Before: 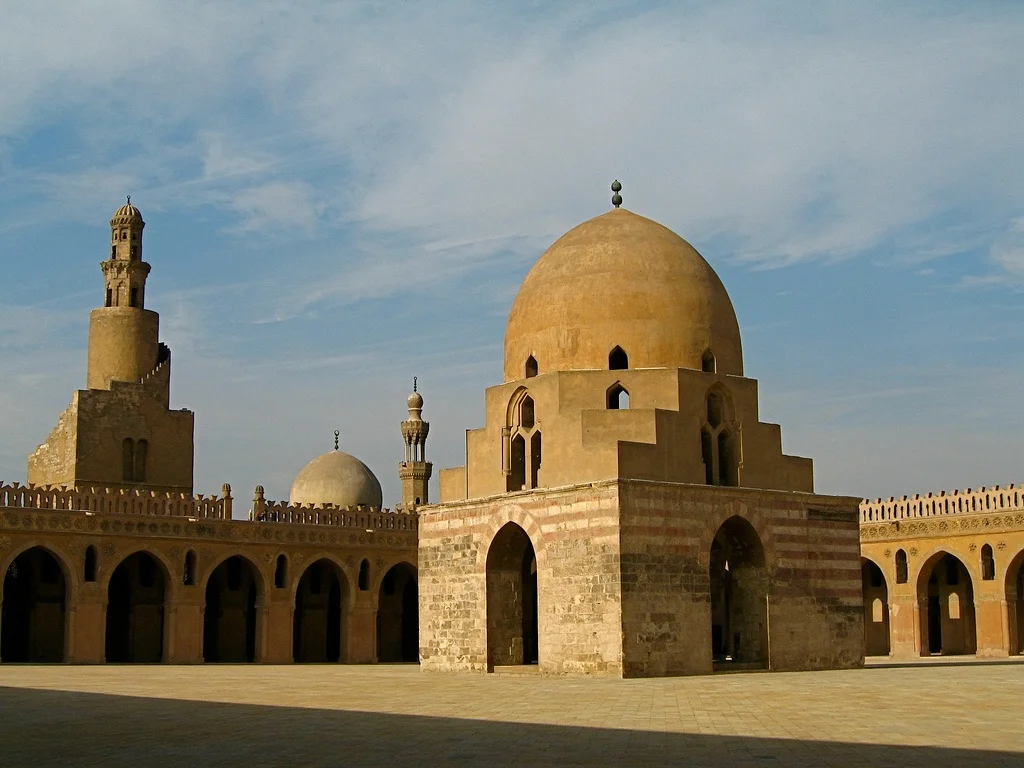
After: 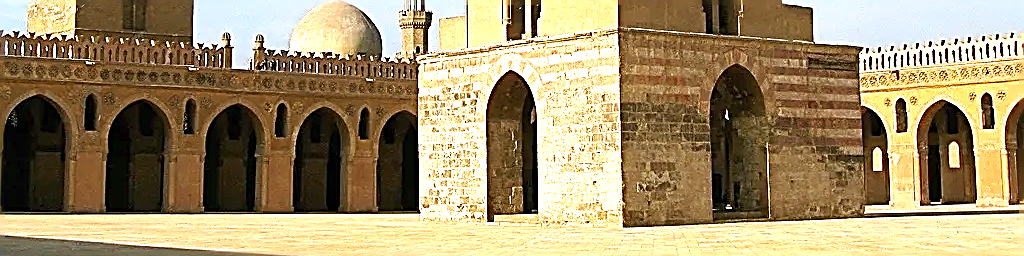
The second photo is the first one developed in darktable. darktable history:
exposure: black level correction 0, exposure 1.534 EV, compensate exposure bias true, compensate highlight preservation false
crop and rotate: top 58.779%, bottom 7.805%
color correction: highlights a* -0.74, highlights b* -9.51
sharpen: amount 1.85
